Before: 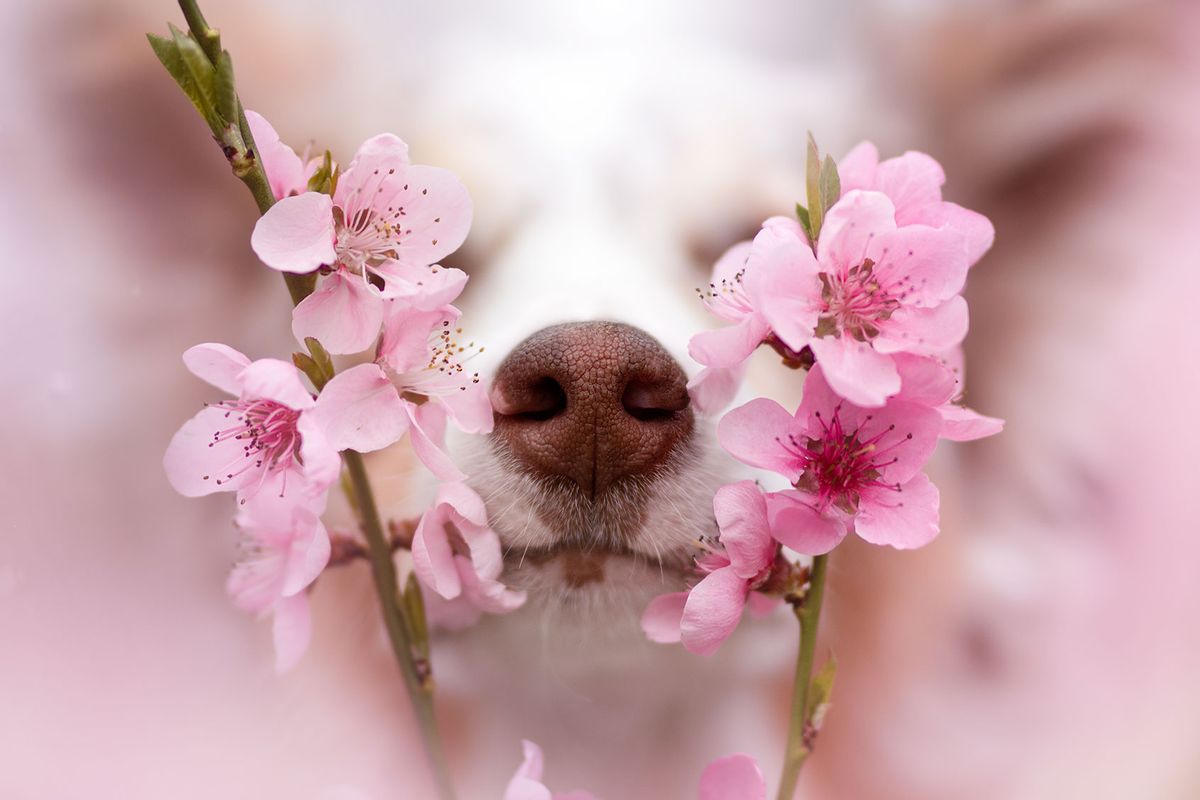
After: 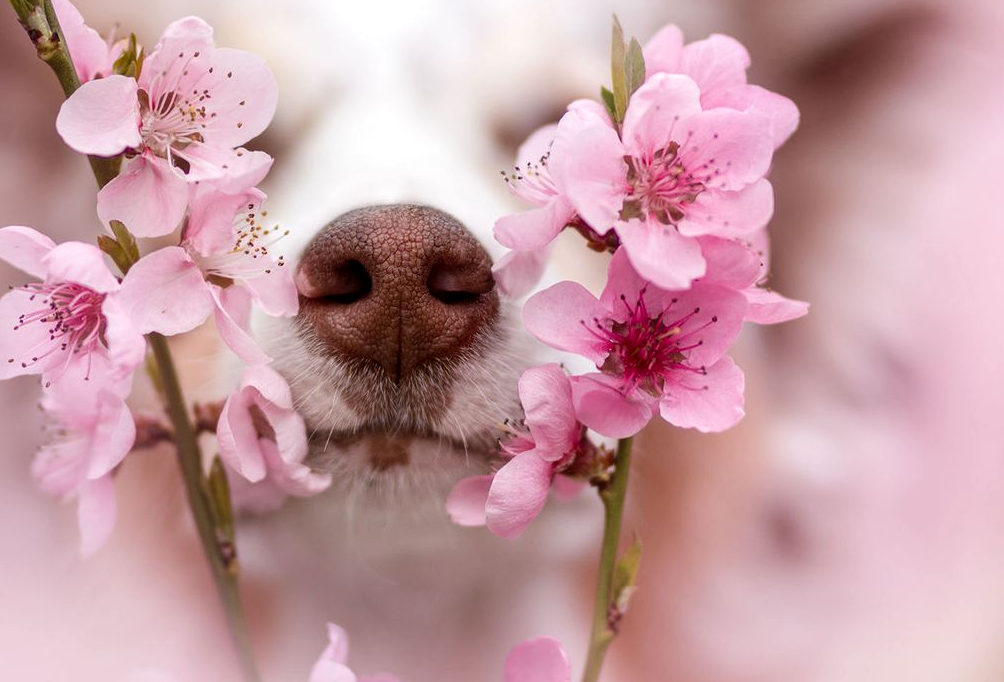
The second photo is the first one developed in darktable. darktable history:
local contrast: on, module defaults
crop: left 16.301%, top 14.734%
